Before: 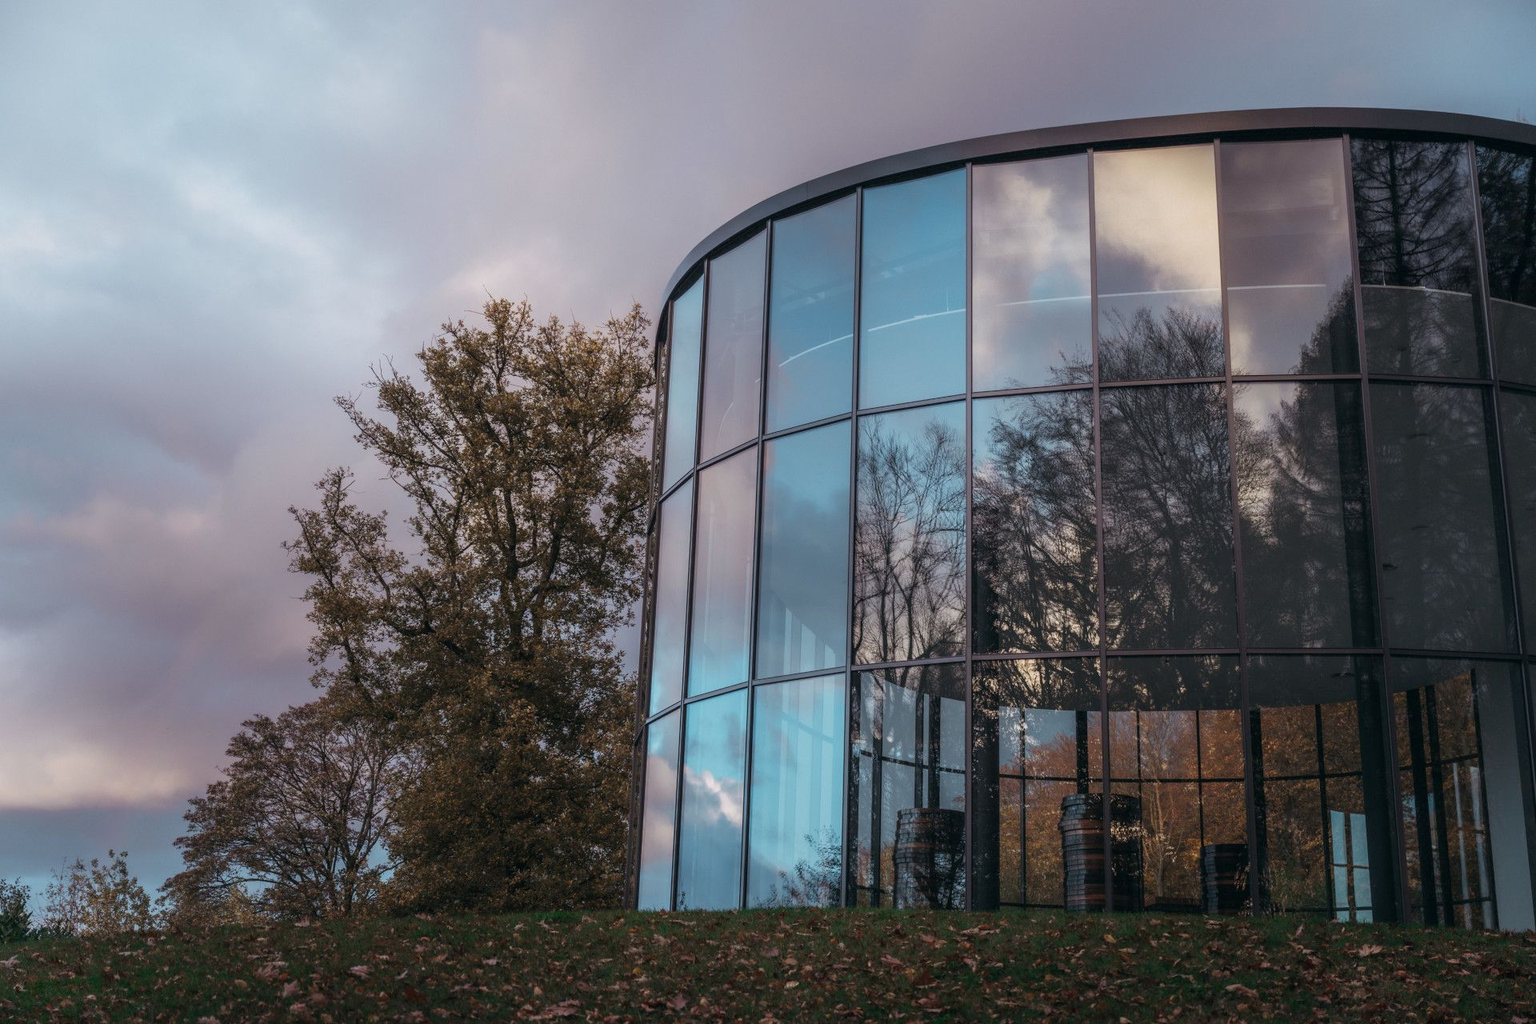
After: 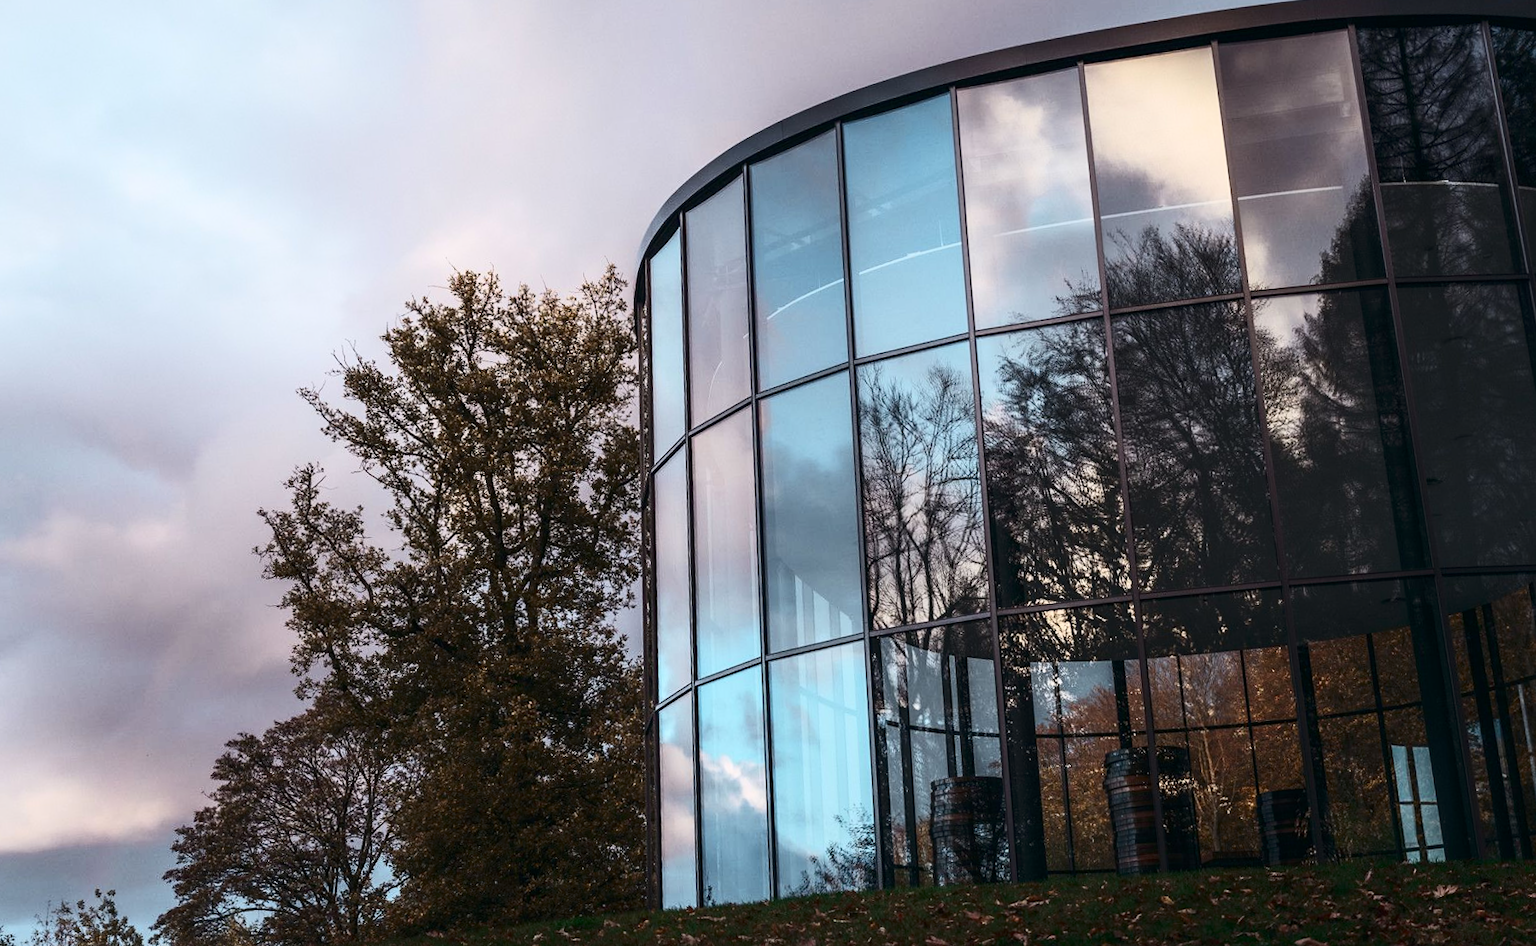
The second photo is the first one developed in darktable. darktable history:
rotate and perspective: rotation -5°, crop left 0.05, crop right 0.952, crop top 0.11, crop bottom 0.89
sharpen: amount 0.2
contrast brightness saturation: contrast 0.39, brightness 0.1
crop and rotate: angle -0.5°
